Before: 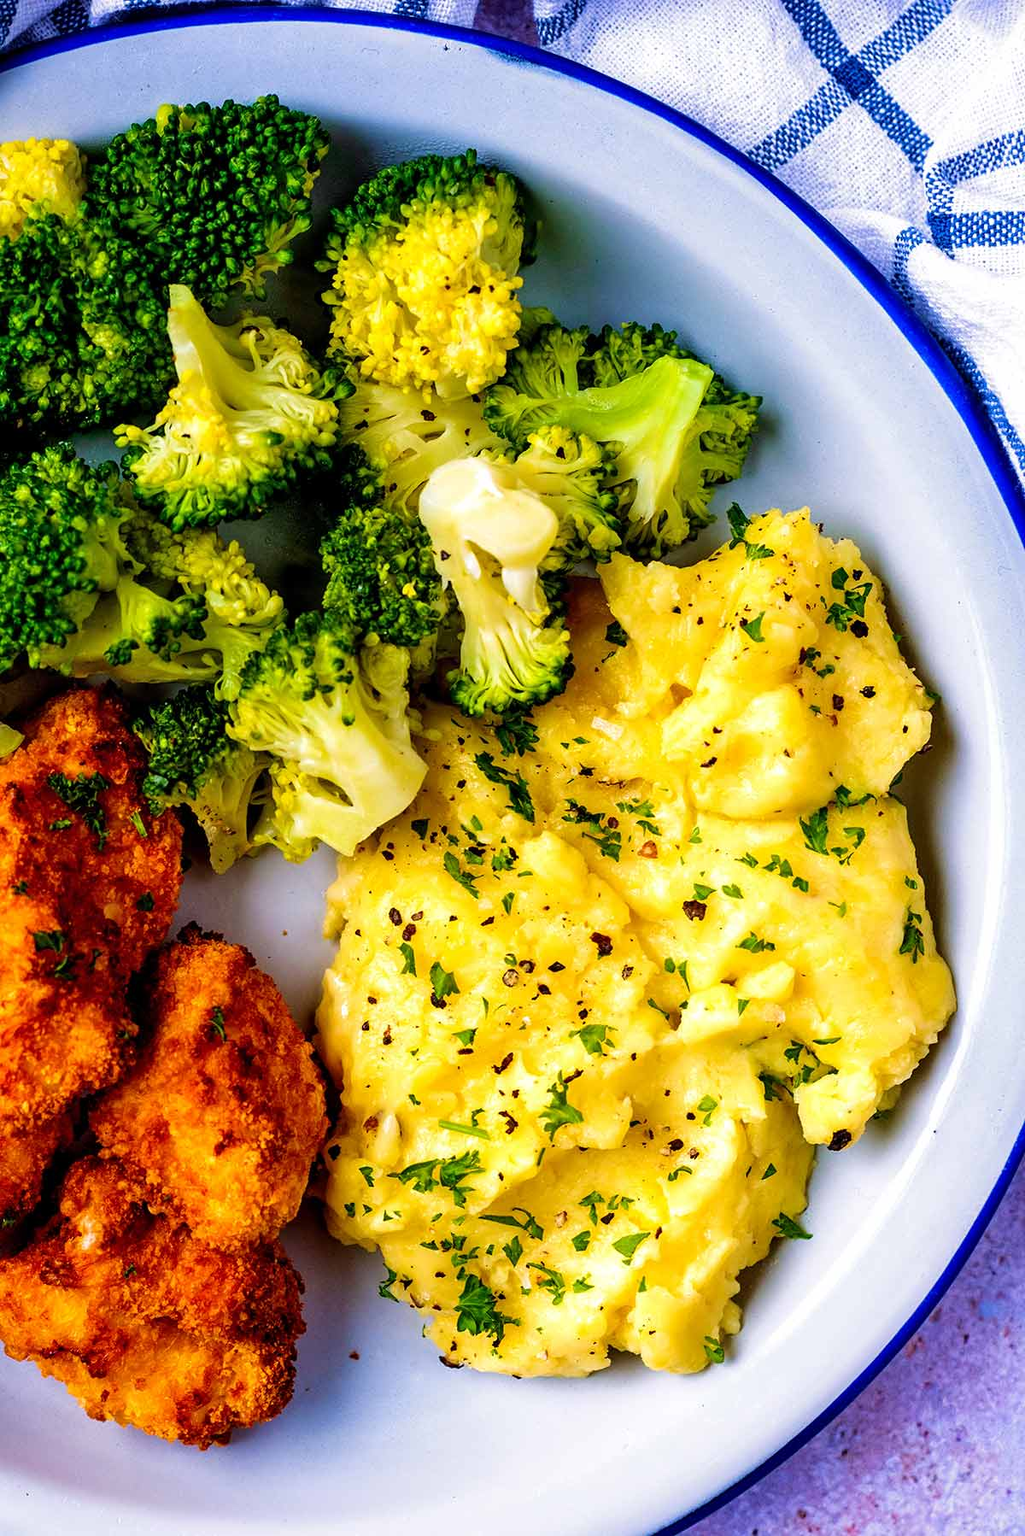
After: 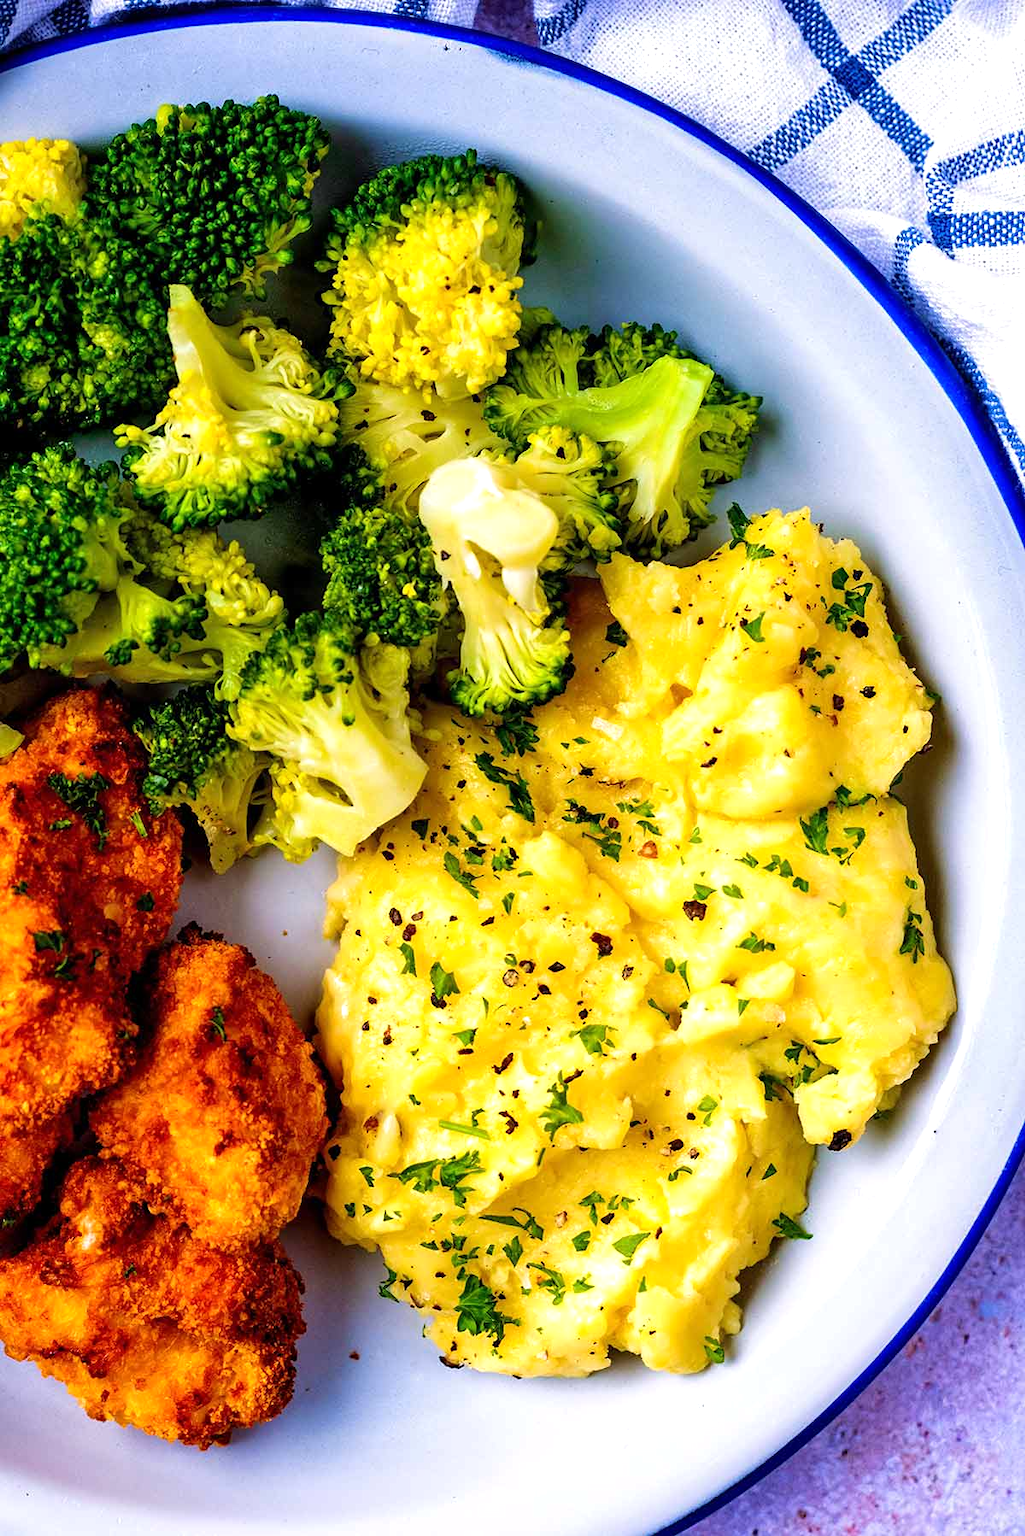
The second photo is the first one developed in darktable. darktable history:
exposure: exposure 0.179 EV, compensate highlight preservation false
